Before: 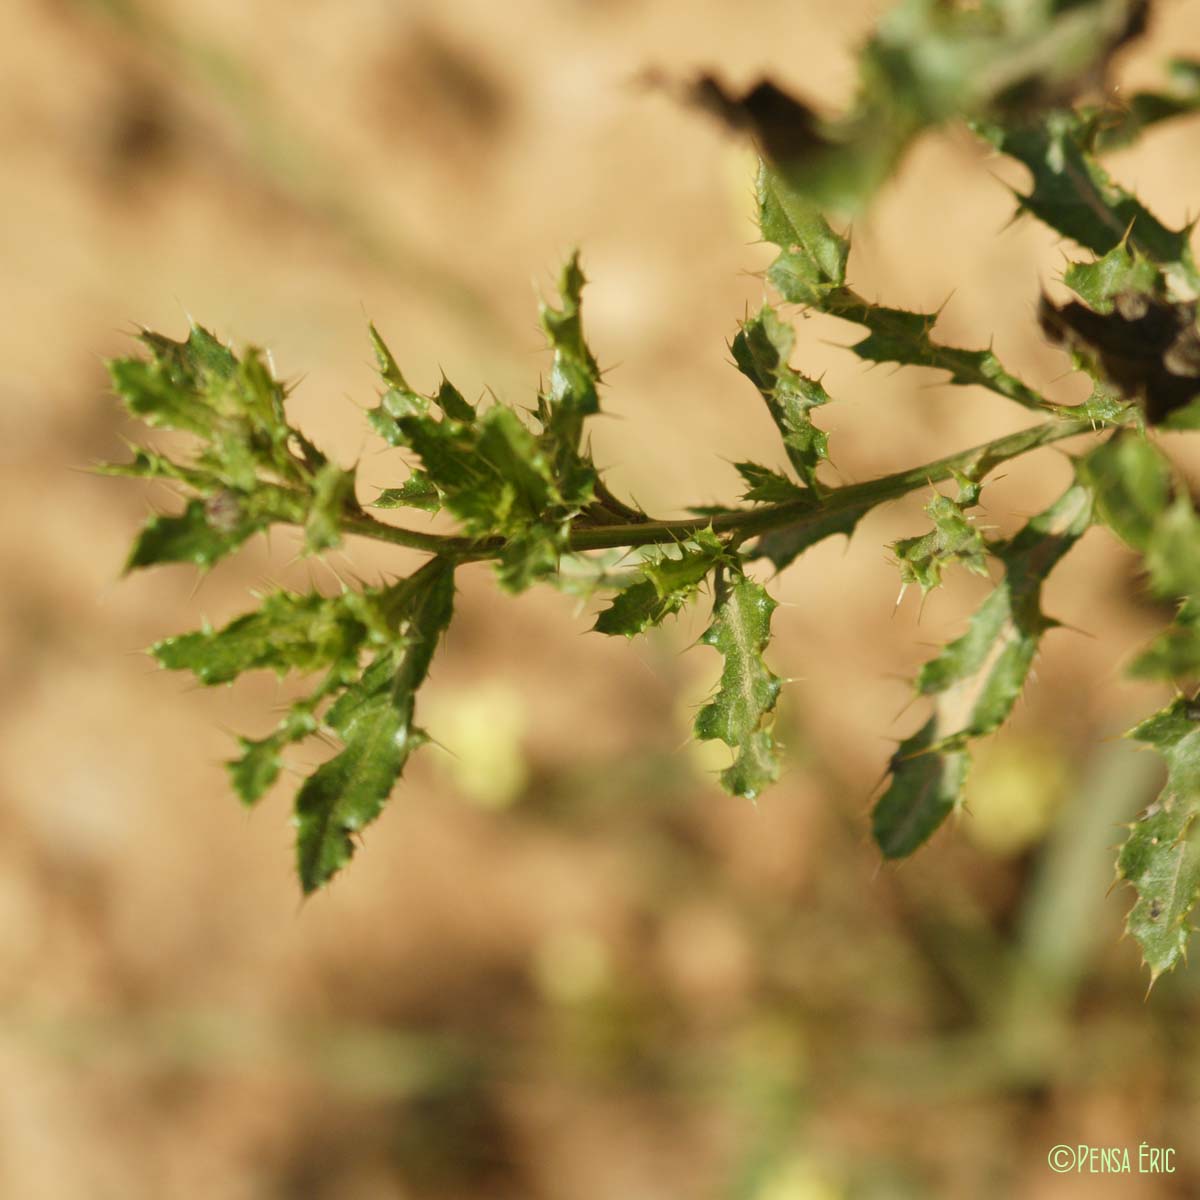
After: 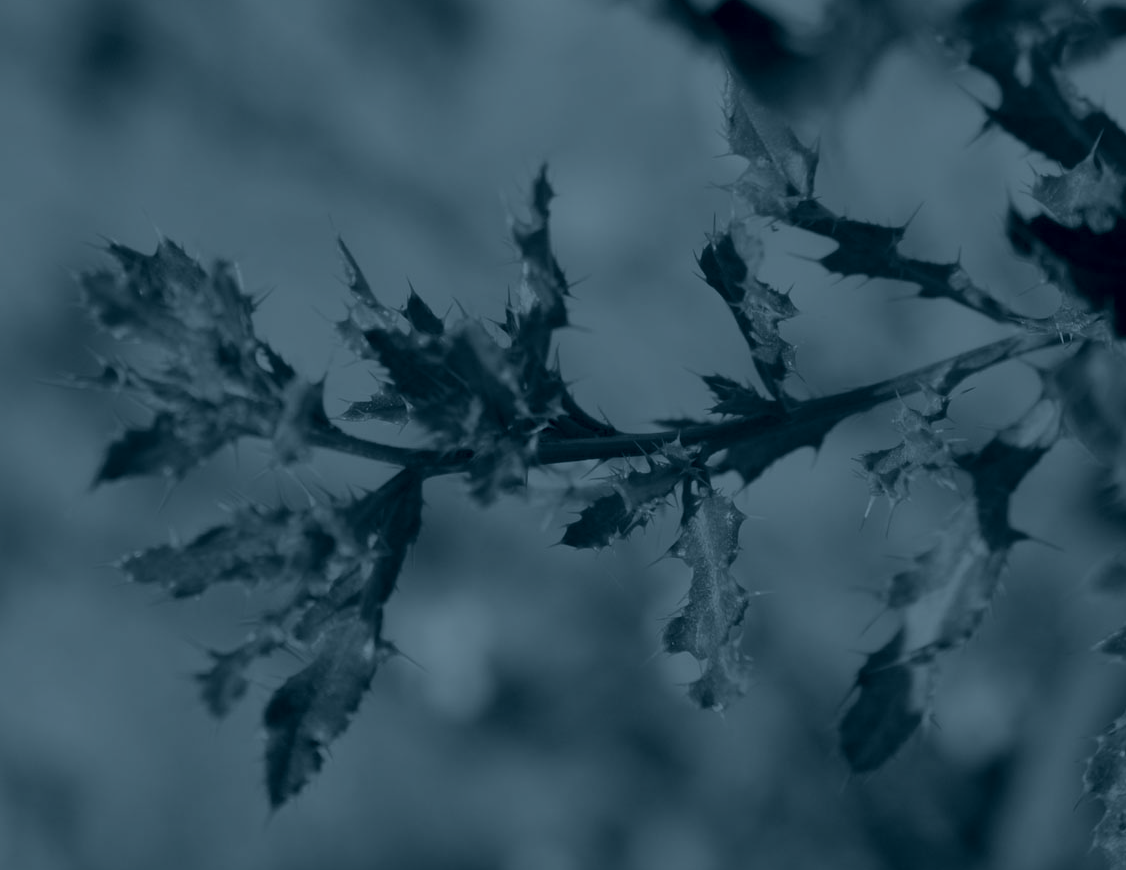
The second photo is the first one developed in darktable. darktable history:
crop: left 2.737%, top 7.287%, right 3.421%, bottom 20.179%
colorize: hue 194.4°, saturation 29%, source mix 61.75%, lightness 3.98%, version 1
contrast brightness saturation: saturation -0.17
